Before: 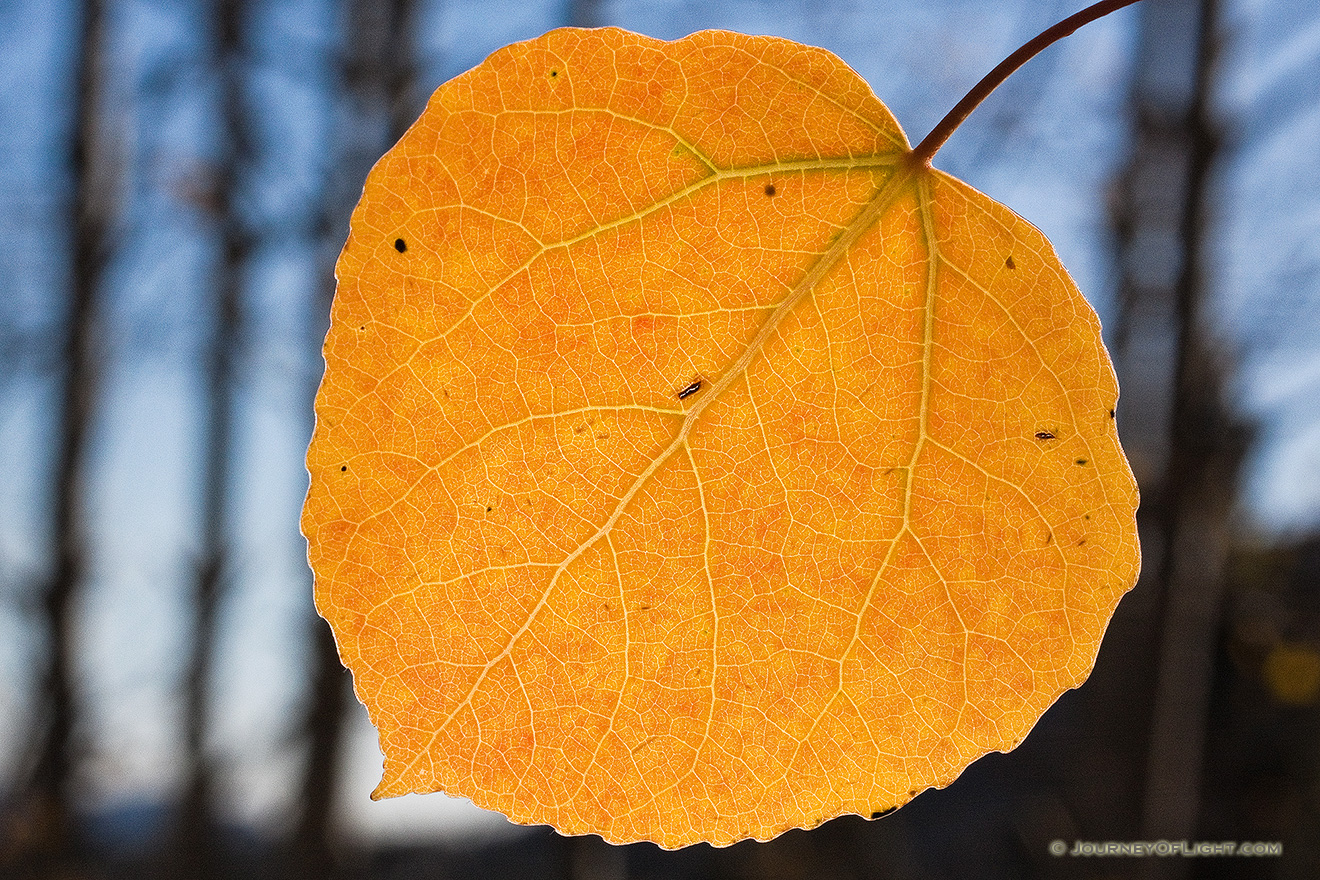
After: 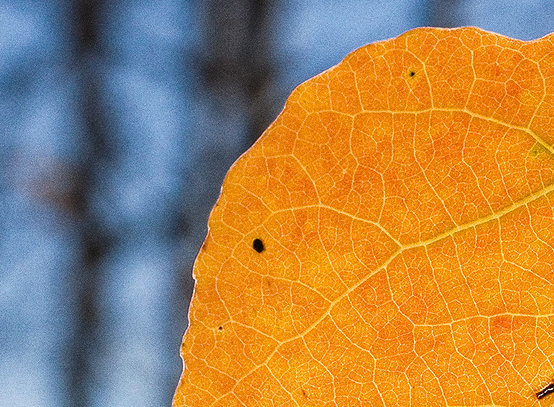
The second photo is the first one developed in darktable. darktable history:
crop and rotate: left 10.817%, top 0.062%, right 47.194%, bottom 53.626%
grain: on, module defaults
tone equalizer: on, module defaults
